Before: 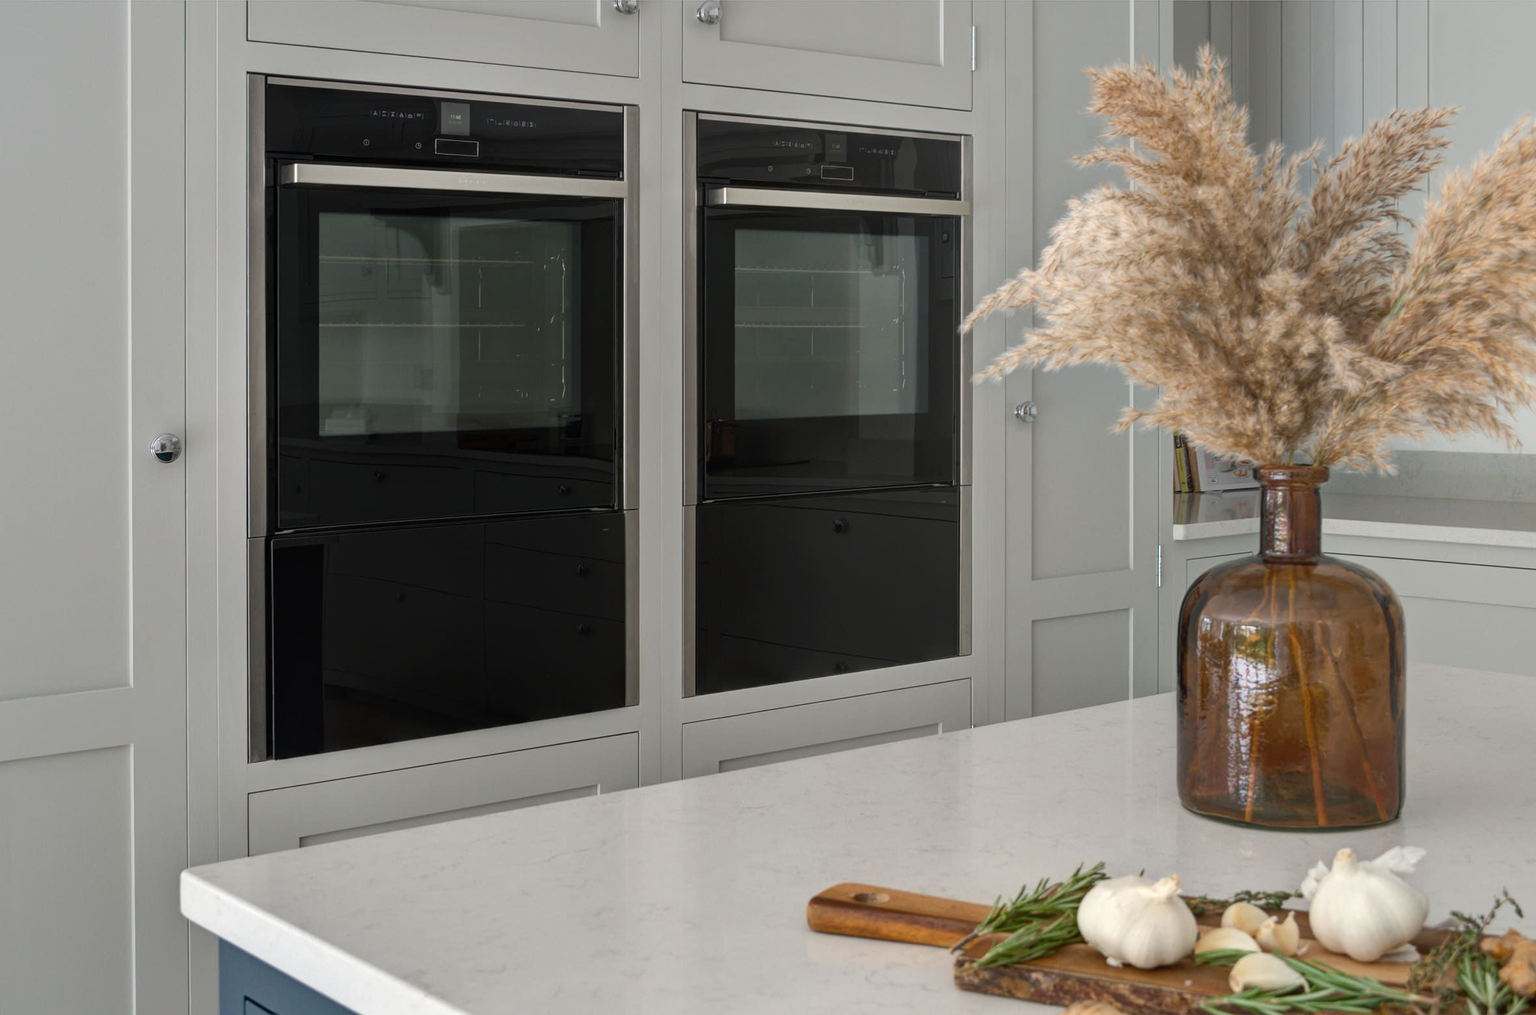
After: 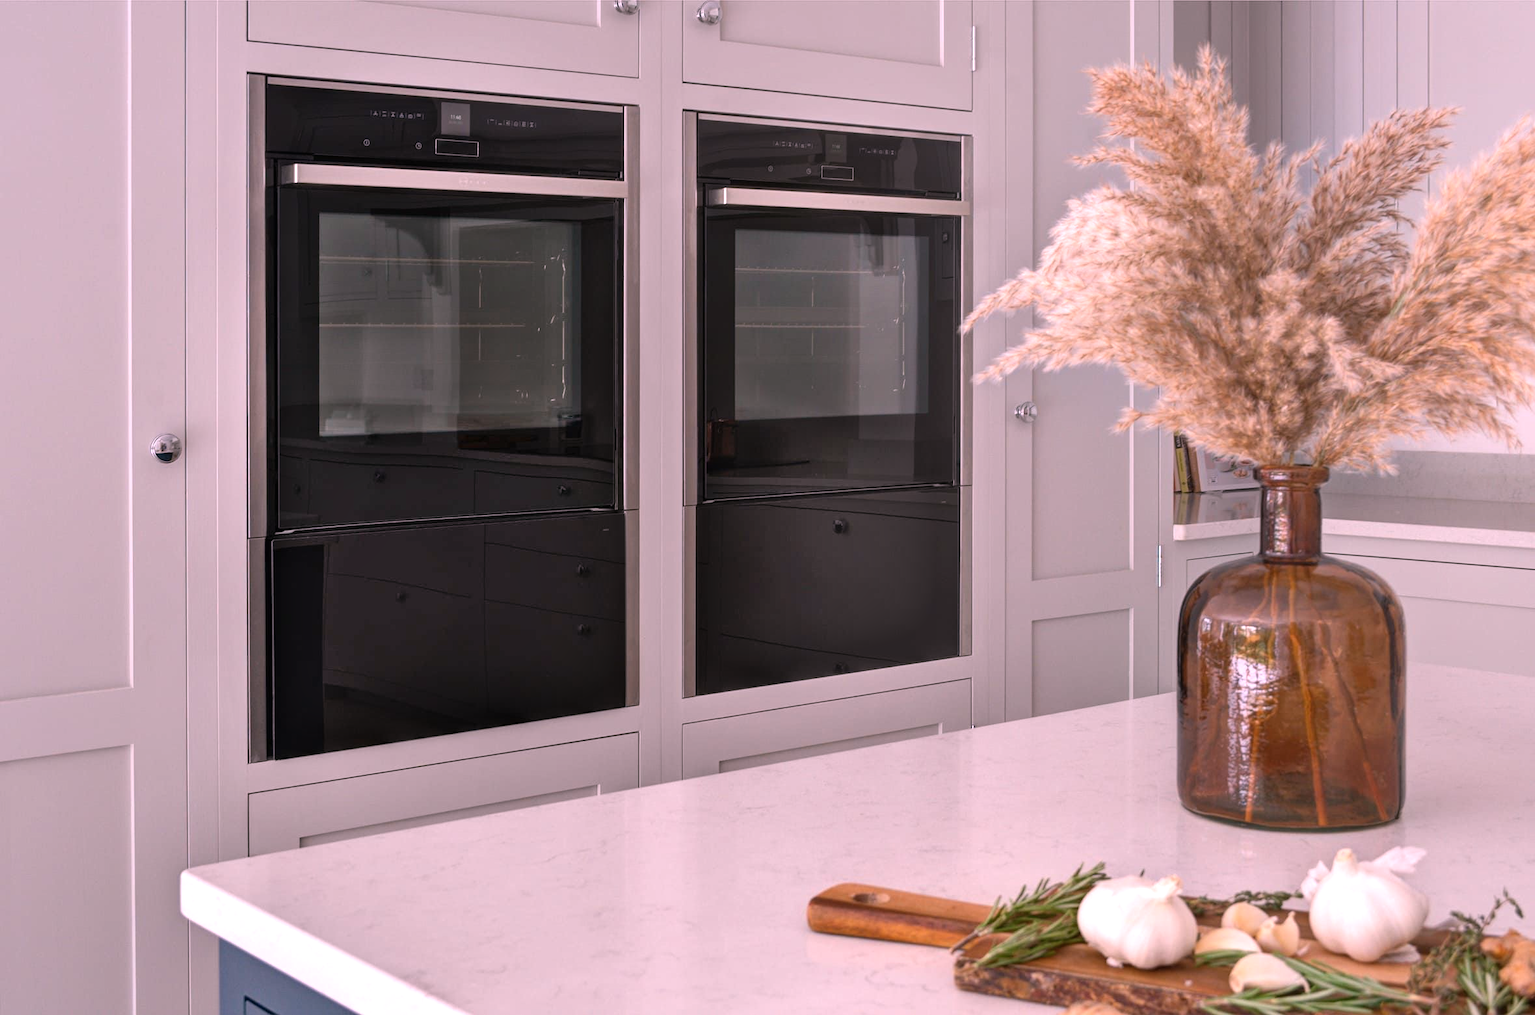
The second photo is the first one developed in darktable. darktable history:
white balance: red 1.188, blue 1.11
shadows and highlights: radius 44.78, white point adjustment 6.64, compress 79.65%, highlights color adjustment 78.42%, soften with gaussian
